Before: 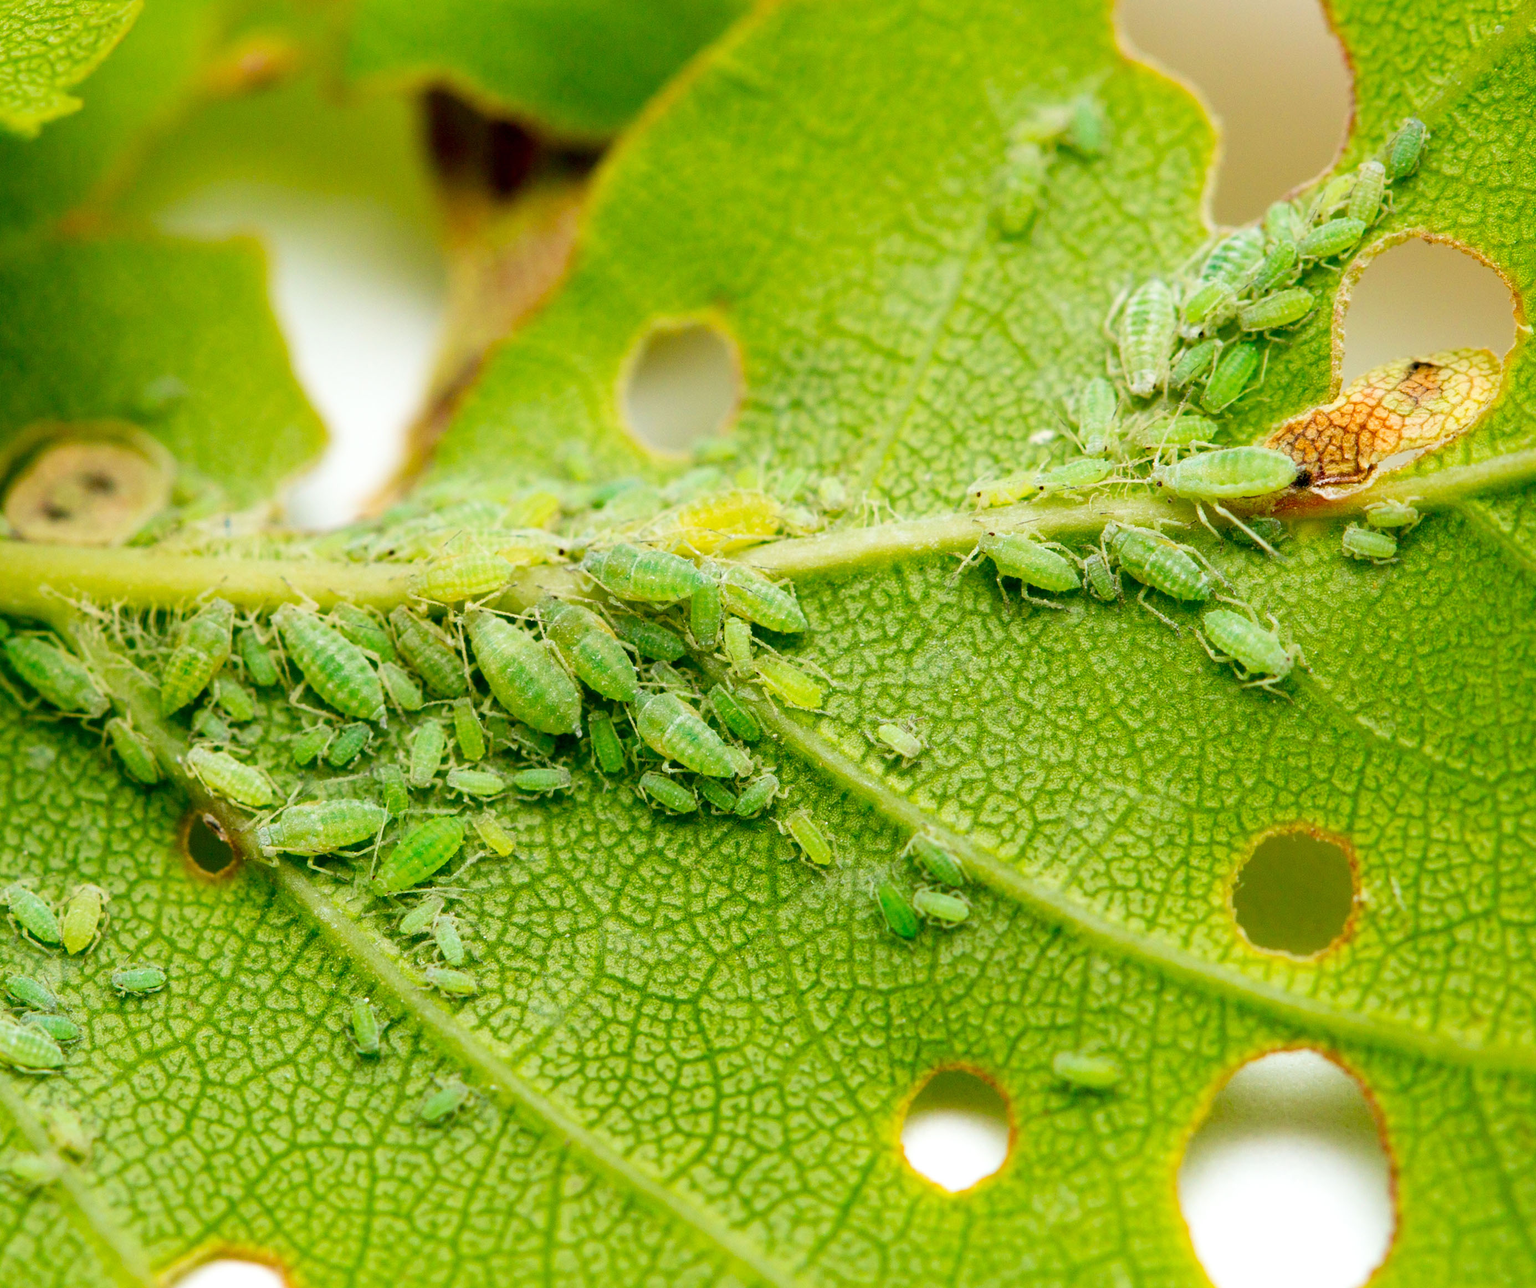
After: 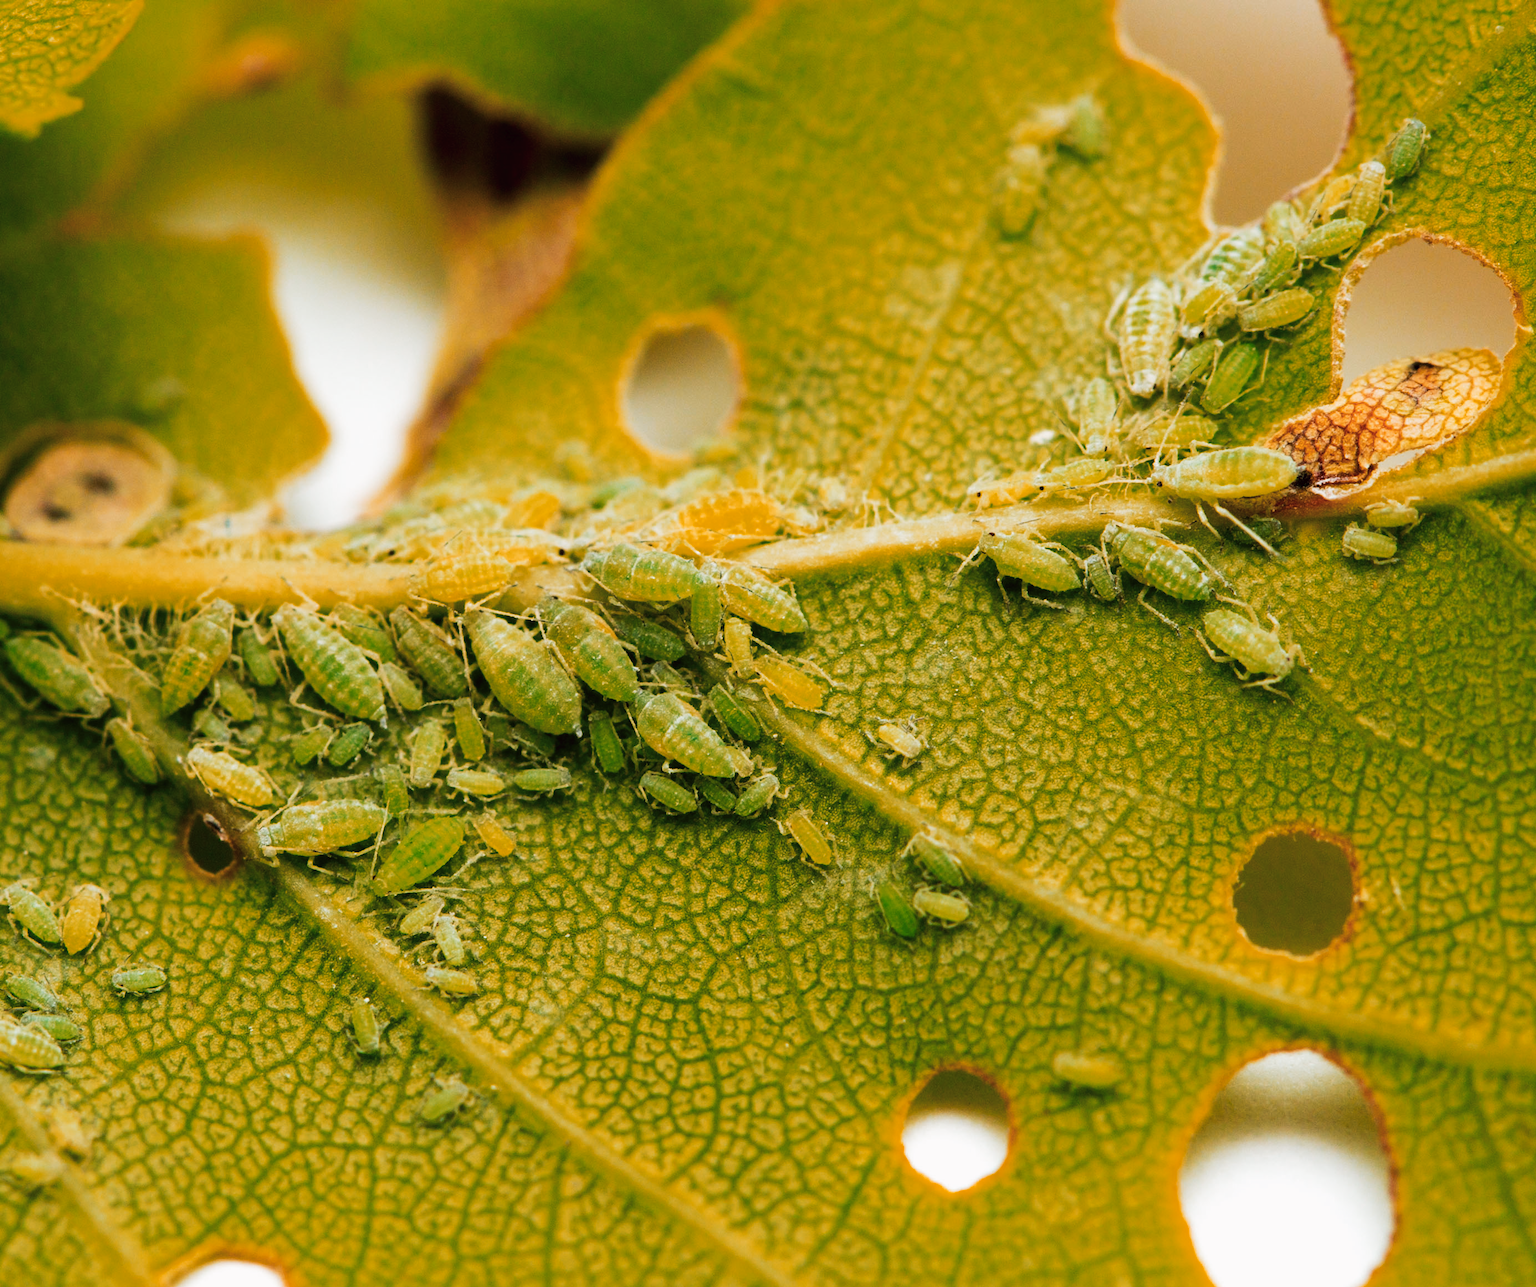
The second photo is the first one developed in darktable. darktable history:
tone curve: curves: ch0 [(0, 0) (0.003, 0.012) (0.011, 0.015) (0.025, 0.02) (0.044, 0.032) (0.069, 0.044) (0.1, 0.063) (0.136, 0.085) (0.177, 0.121) (0.224, 0.159) (0.277, 0.207) (0.335, 0.261) (0.399, 0.328) (0.468, 0.41) (0.543, 0.506) (0.623, 0.609) (0.709, 0.719) (0.801, 0.82) (0.898, 0.907) (1, 1)], preserve colors none
color look up table: target L [96.6, 77.42, 87.42, 78.21, 70.94, 85.97, 72.7, 72.92, 74.8, 63.61, 58.09, 61.02, 43.32, 40.42, 43.67, 6.78, 200.45, 82.5, 71.34, 64.21, 55.06, 58.37, 45.48, 46.12, 38.68, 31.09, 26.99, 15.15, 91.32, 82.05, 72.07, 63.14, 62.98, 62.87, 52.42, 50.34, 47.1, 36.68, 32.41, 34.44, 21.64, 11.56, 6.46, 1.515, 94.34, 68.19, 61.27, 53.39, 30.9], target a [0.542, 20.41, 3.653, 9.325, -8.769, -39.66, -25.31, 17.23, -19.5, -6.786, -36.11, -0.352, -29.46, -8.839, -16.46, -7.316, 0, 19.28, 28.52, 43.66, 14.61, 21.96, 30.62, 51.59, 48.69, 5.979, 32.78, 30.56, 5.193, 29.2, 2.105, 47.46, 50.42, 10.3, 27.32, 15.17, 40.78, 27.07, 13.51, 13.42, 32.47, 19.36, 20.26, 5.929, -8.509, -12.89, -30.18, -18.17, -2.457], target b [3.434, 65.81, 37.22, 64.13, 57.76, 2.728, 53.94, 58.53, 25.48, 53.49, 36.76, 15.27, 37.09, 39.68, 10.89, 10.21, 0, 7.294, 49.08, 22.56, 40.15, 10.36, 40.43, 46.25, 10.27, 3.615, 32.32, 13.32, -3.37, -18.73, -12.43, -37.77, -1.337, -41.9, -13.39, -59.34, -26.64, -55.39, -31.1, -43.39, -29.21, -42.49, -22.54, -4.798, -3.126, -37.9, 0.379, -12.48, -23.75], num patches 49
